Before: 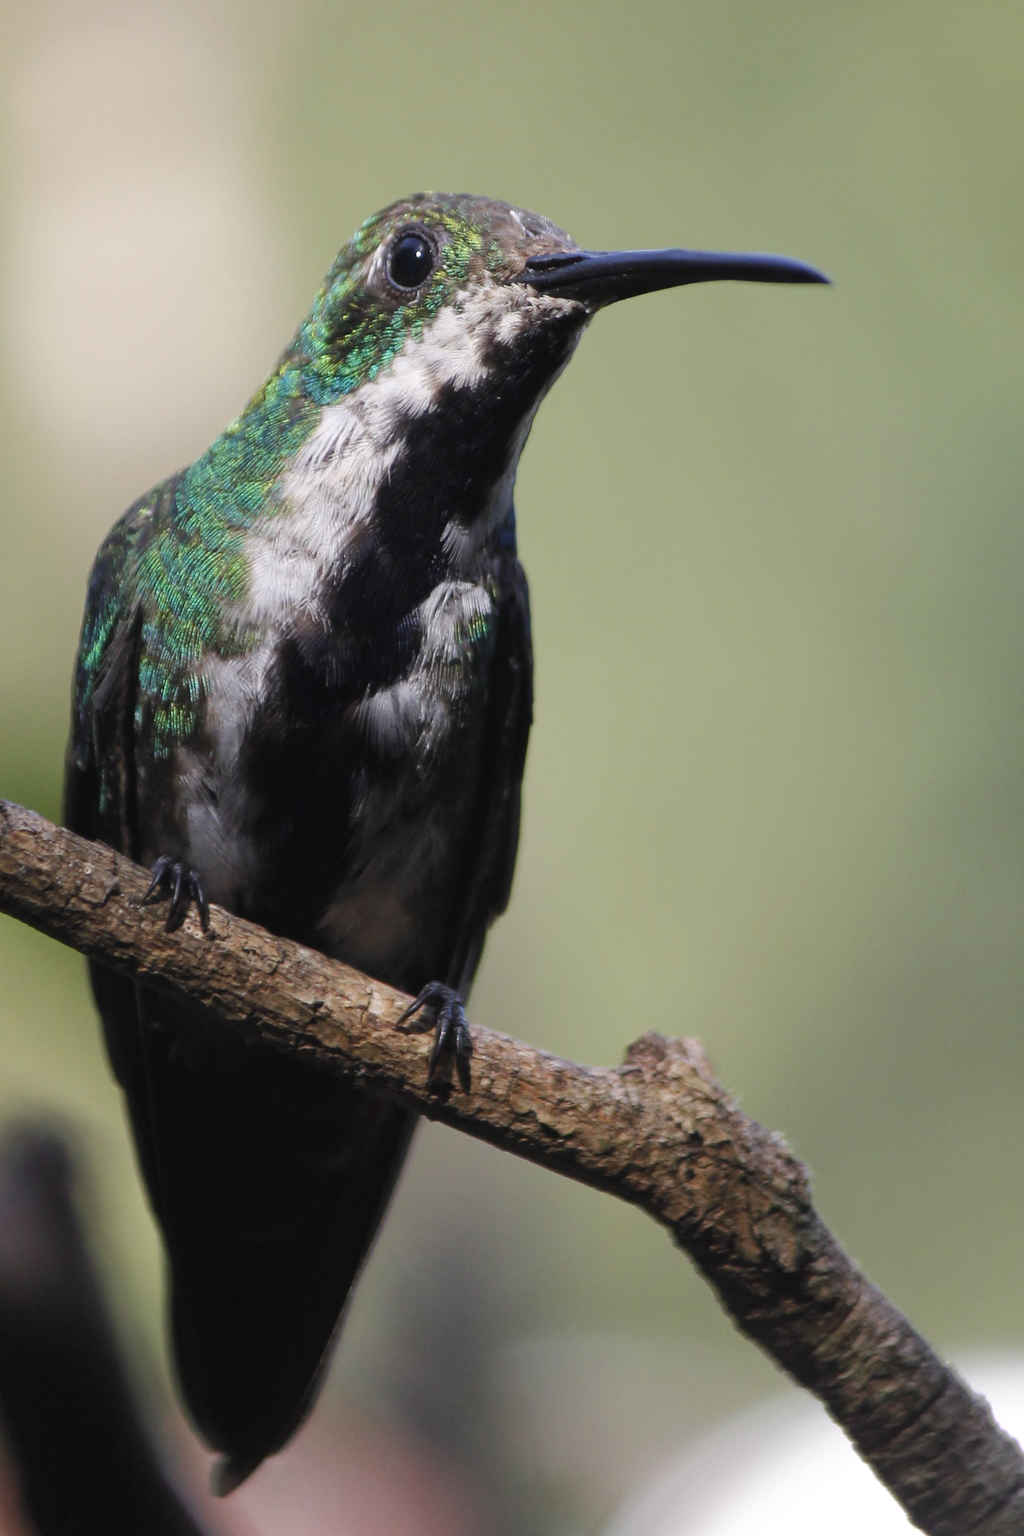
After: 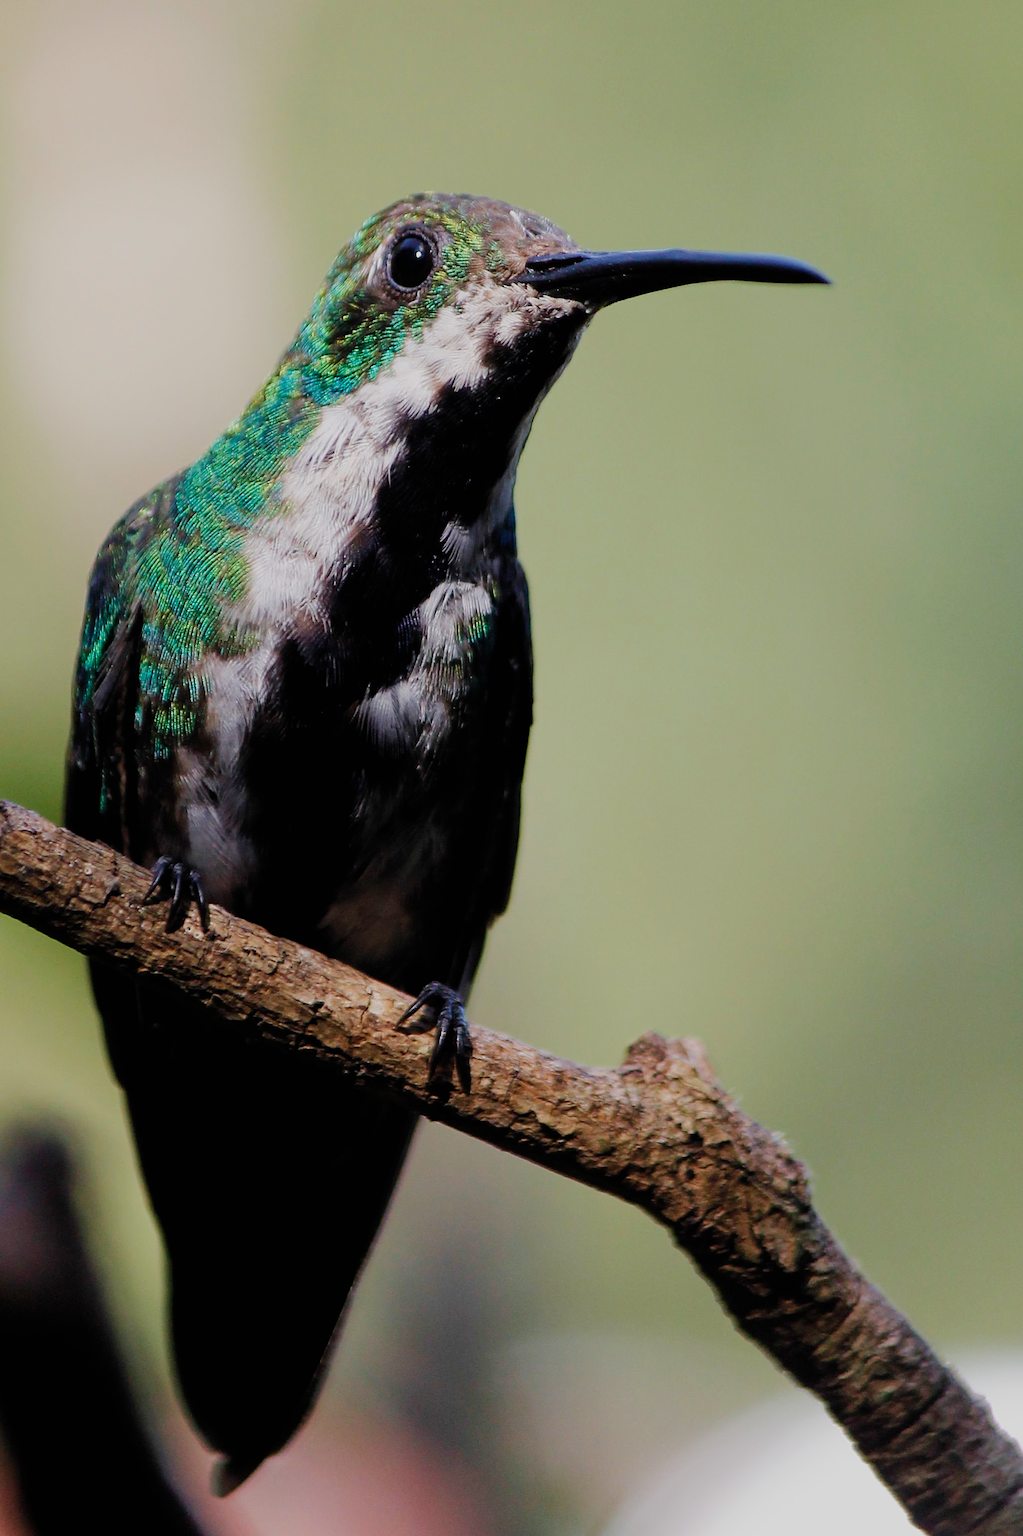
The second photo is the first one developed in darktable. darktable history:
sharpen: on, module defaults
velvia: on, module defaults
filmic rgb: black relative exposure -7.65 EV, white relative exposure 4.56 EV, hardness 3.61, contrast 1.053, add noise in highlights 0.001, preserve chrominance no, color science v3 (2019), use custom middle-gray values true, contrast in highlights soft
